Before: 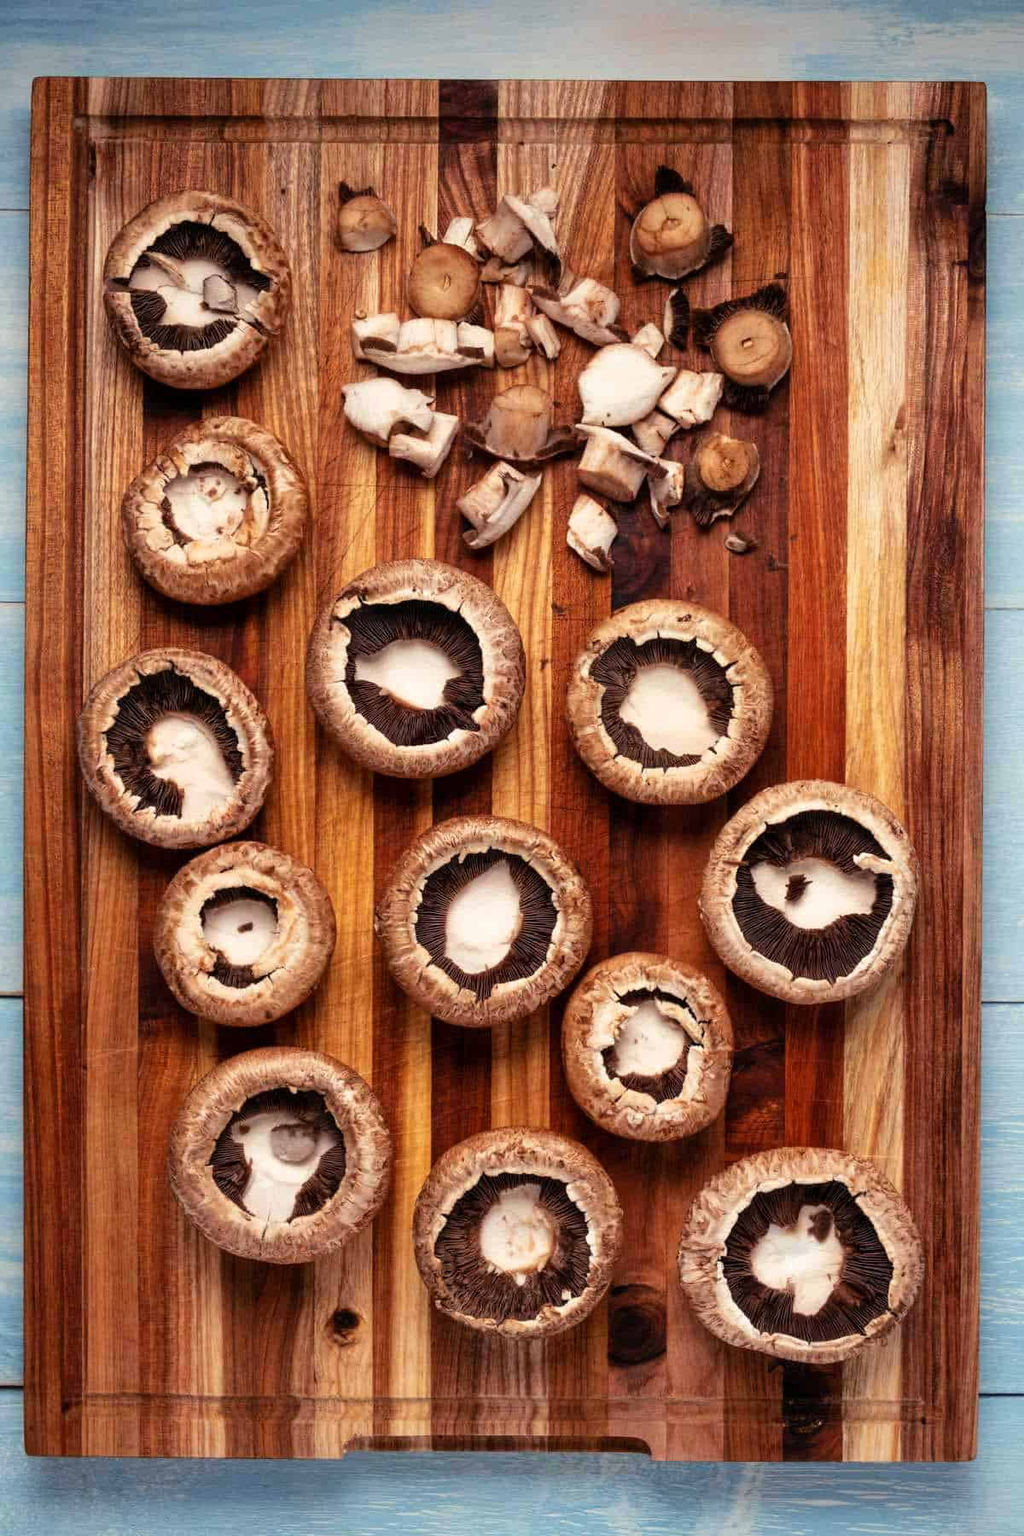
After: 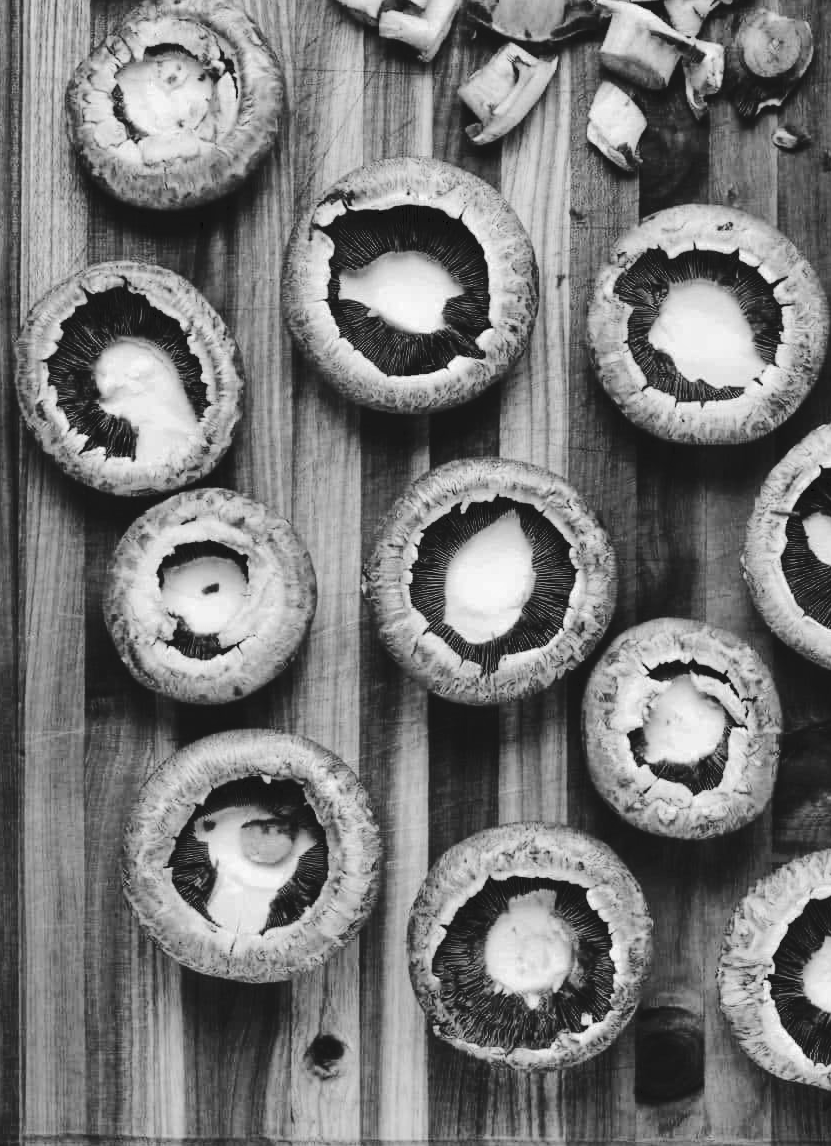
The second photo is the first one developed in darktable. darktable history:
crop: left 6.488%, top 27.668%, right 24.183%, bottom 8.656%
tone curve: curves: ch0 [(0, 0) (0.003, 0.079) (0.011, 0.083) (0.025, 0.088) (0.044, 0.095) (0.069, 0.106) (0.1, 0.115) (0.136, 0.127) (0.177, 0.152) (0.224, 0.198) (0.277, 0.263) (0.335, 0.371) (0.399, 0.483) (0.468, 0.582) (0.543, 0.664) (0.623, 0.726) (0.709, 0.793) (0.801, 0.842) (0.898, 0.896) (1, 1)], preserve colors none
monochrome: on, module defaults
